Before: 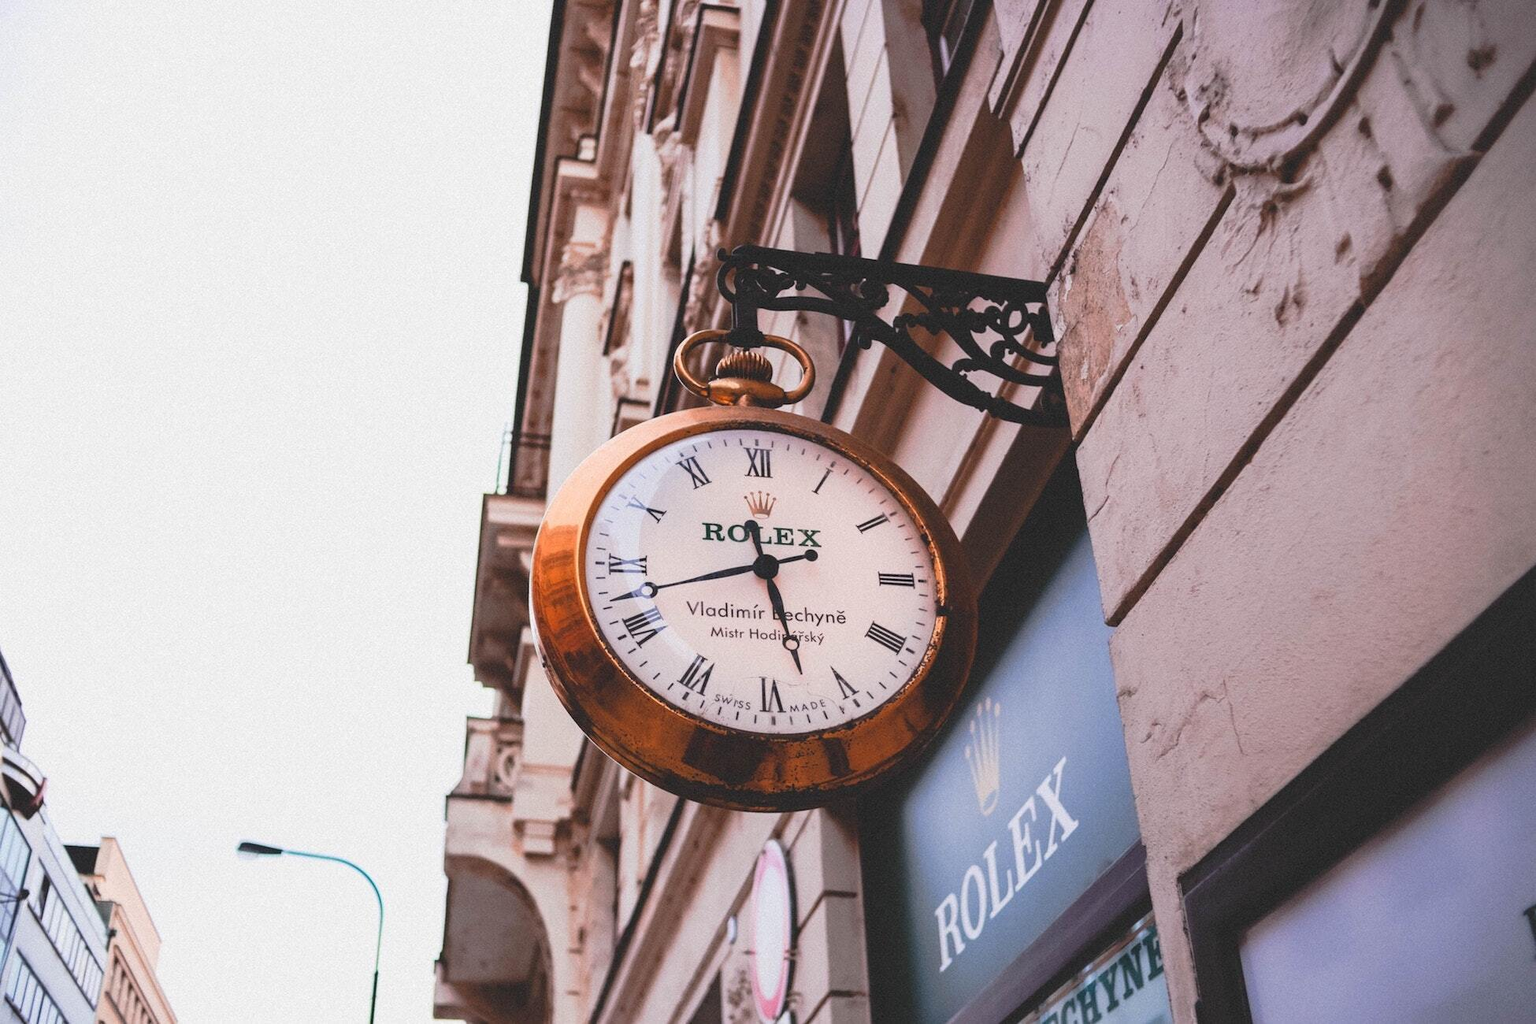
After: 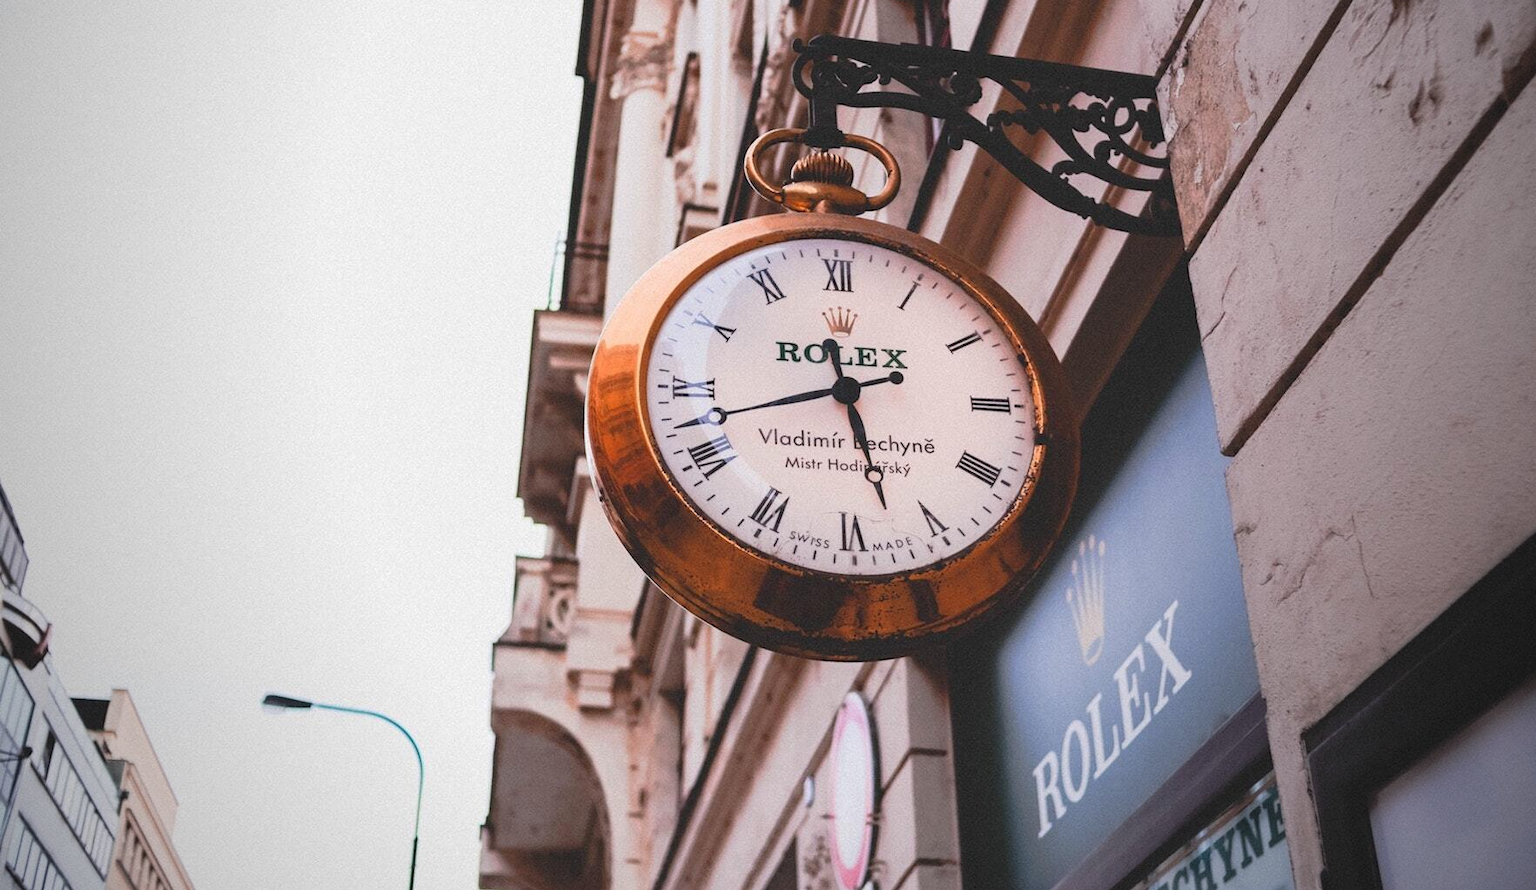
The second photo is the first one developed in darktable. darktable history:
crop: top 20.916%, right 9.437%, bottom 0.316%
vignetting: fall-off start 72.14%, fall-off radius 108.07%, brightness -0.713, saturation -0.488, center (-0.054, -0.359), width/height ratio 0.729
